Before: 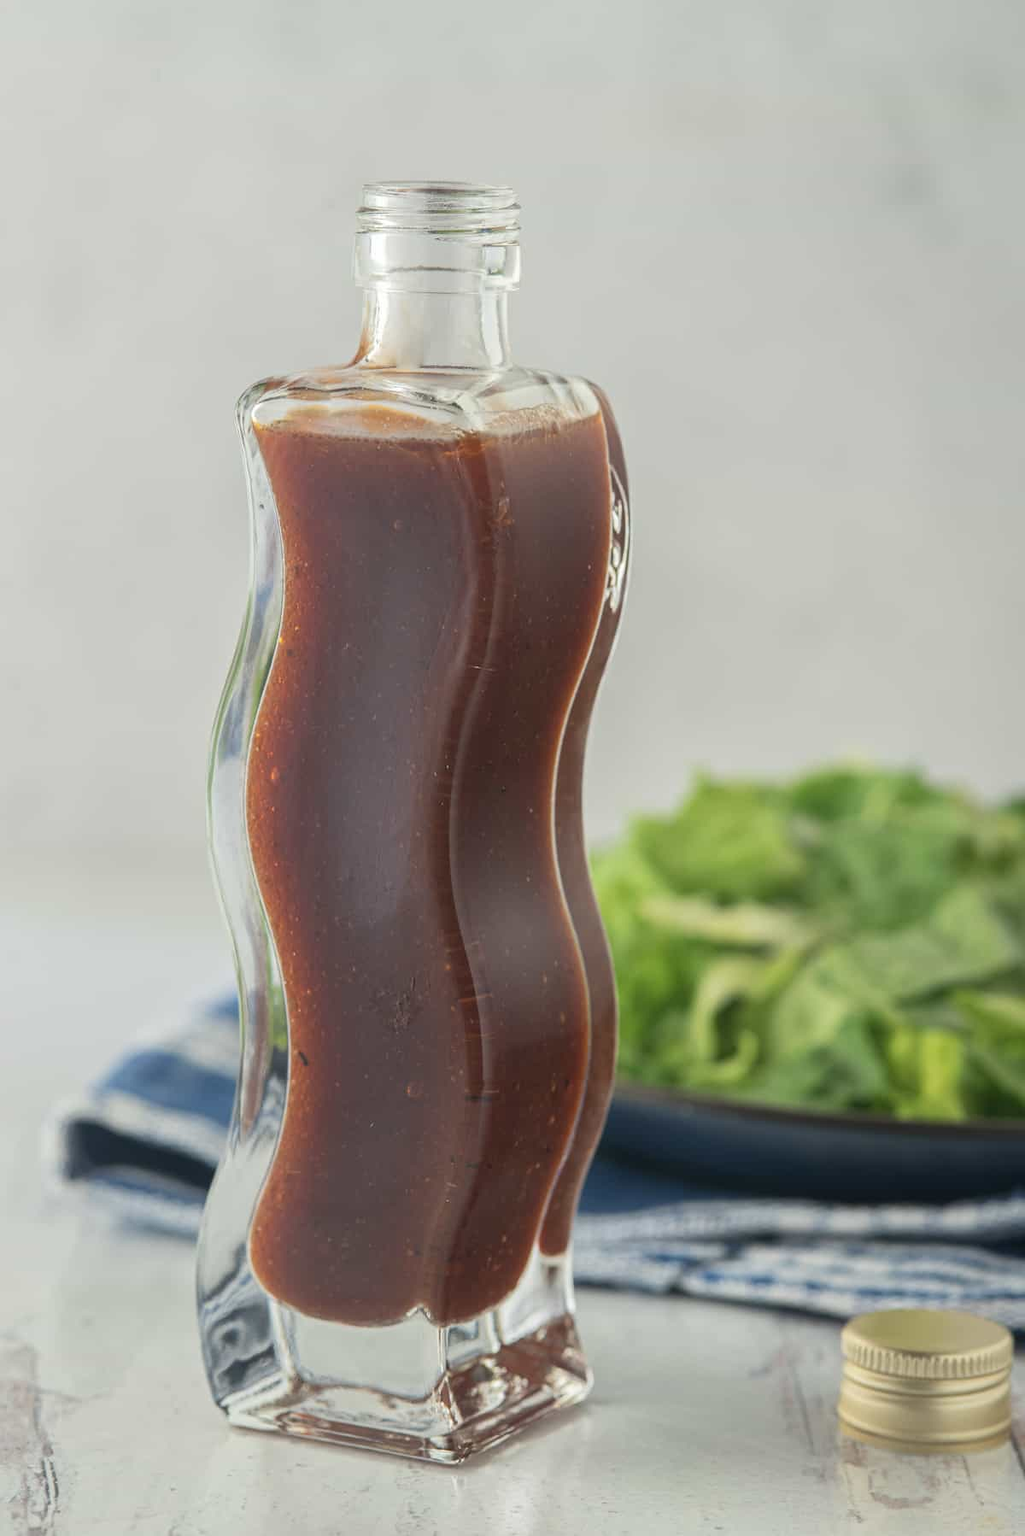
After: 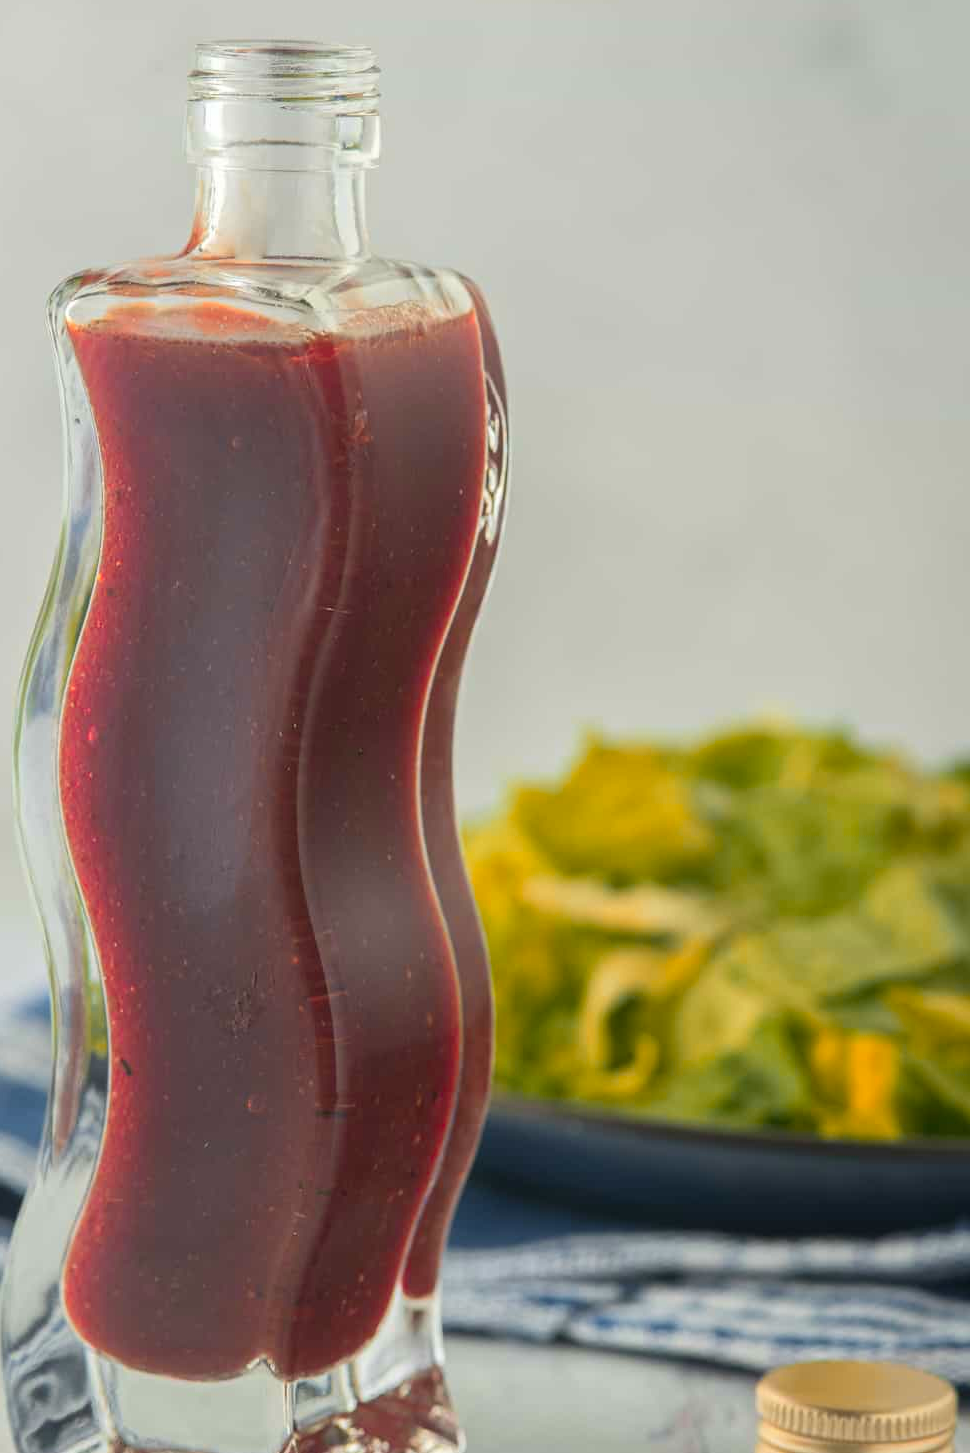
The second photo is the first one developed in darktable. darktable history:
color zones: curves: ch1 [(0.24, 0.634) (0.75, 0.5)]; ch2 [(0.253, 0.437) (0.745, 0.491)], mix 102.12%
crop: left 19.159%, top 9.58%, bottom 9.58%
